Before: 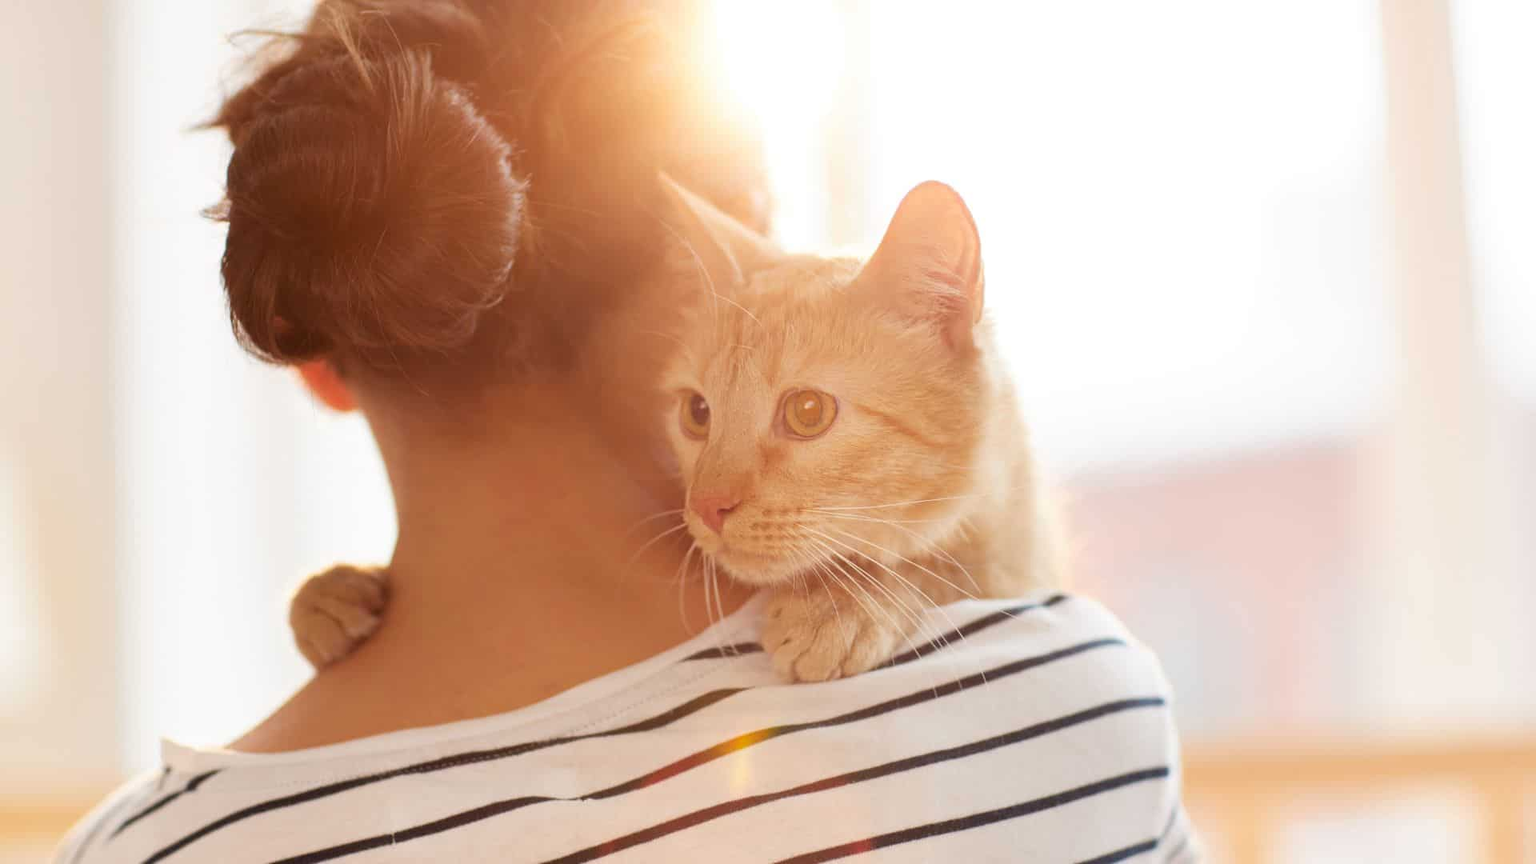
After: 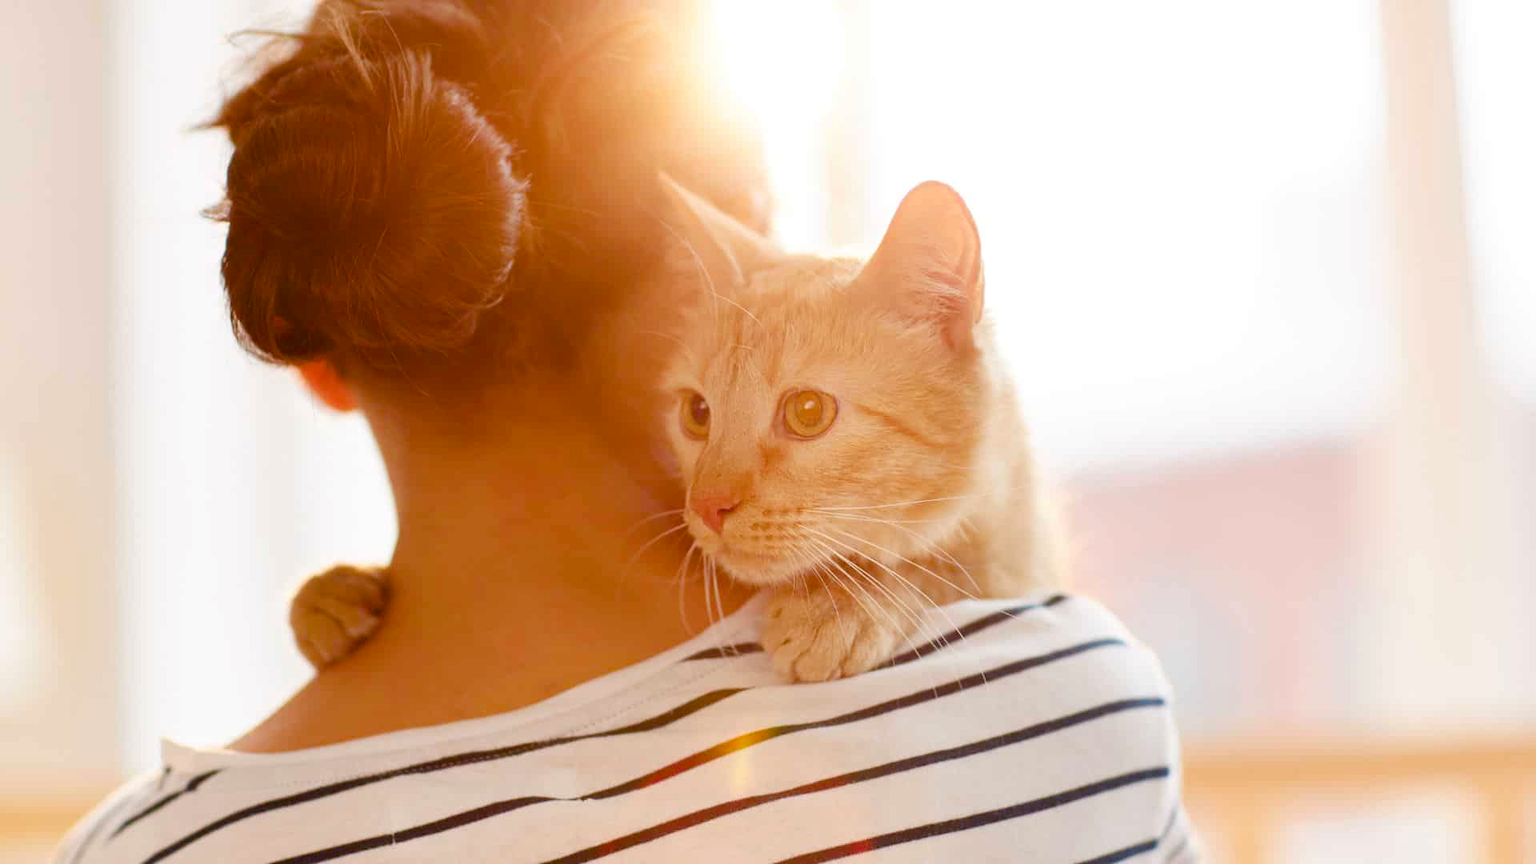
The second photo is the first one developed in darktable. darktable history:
color balance rgb: power › luminance -3.859%, power › hue 145.01°, highlights gain › chroma 0.129%, highlights gain › hue 329.83°, perceptual saturation grading › global saturation 20%, perceptual saturation grading › highlights -25.412%, perceptual saturation grading › shadows 50.364%, global vibrance 20%
